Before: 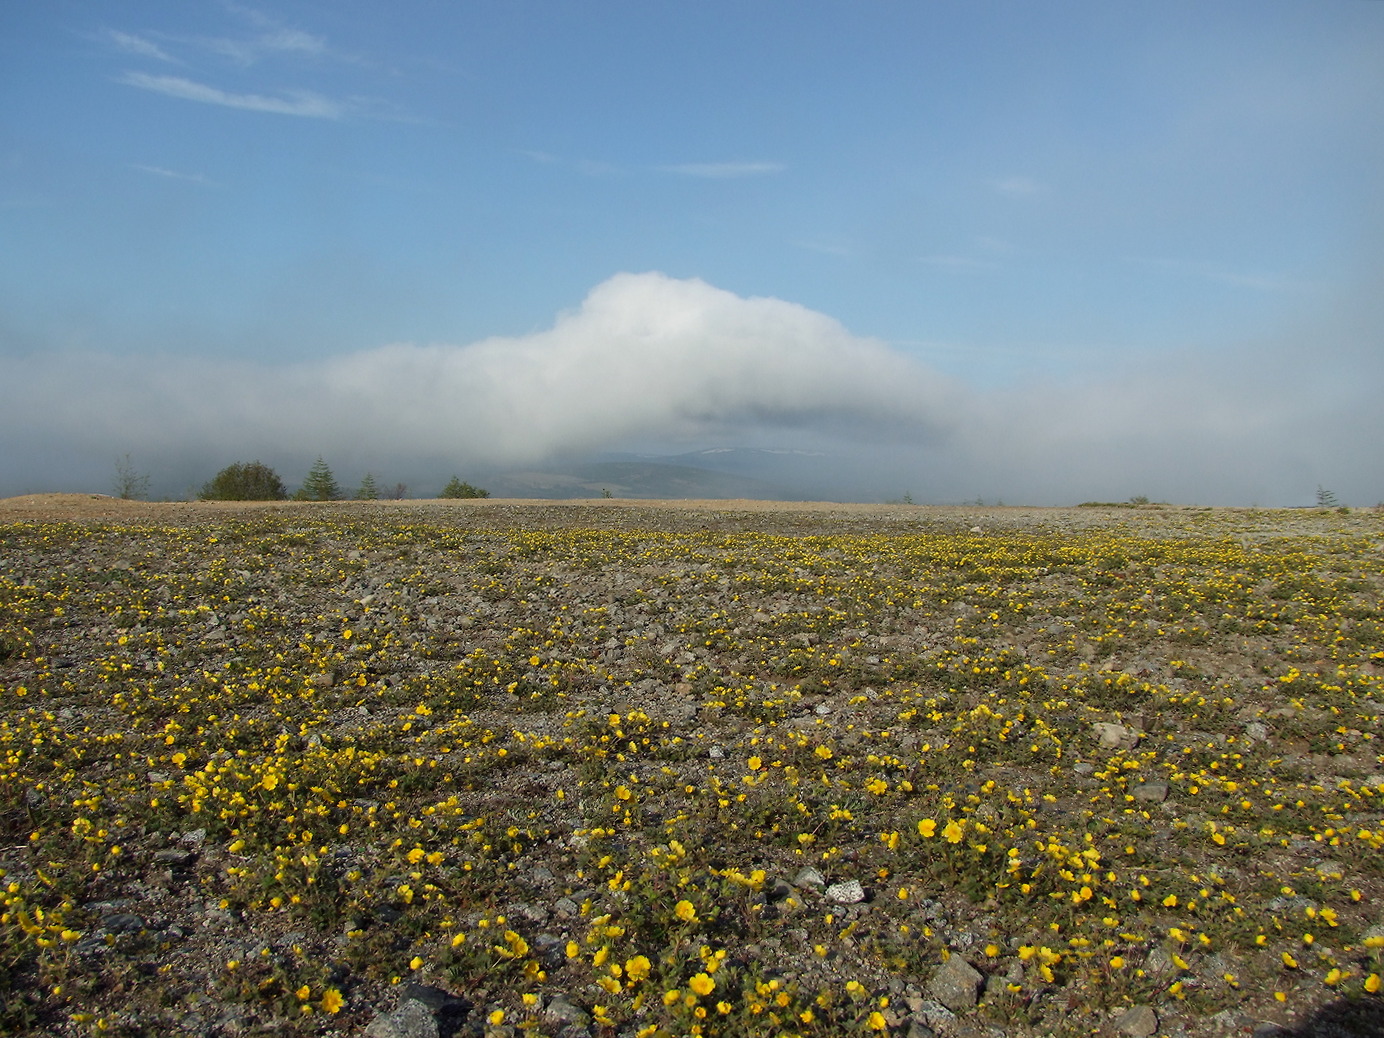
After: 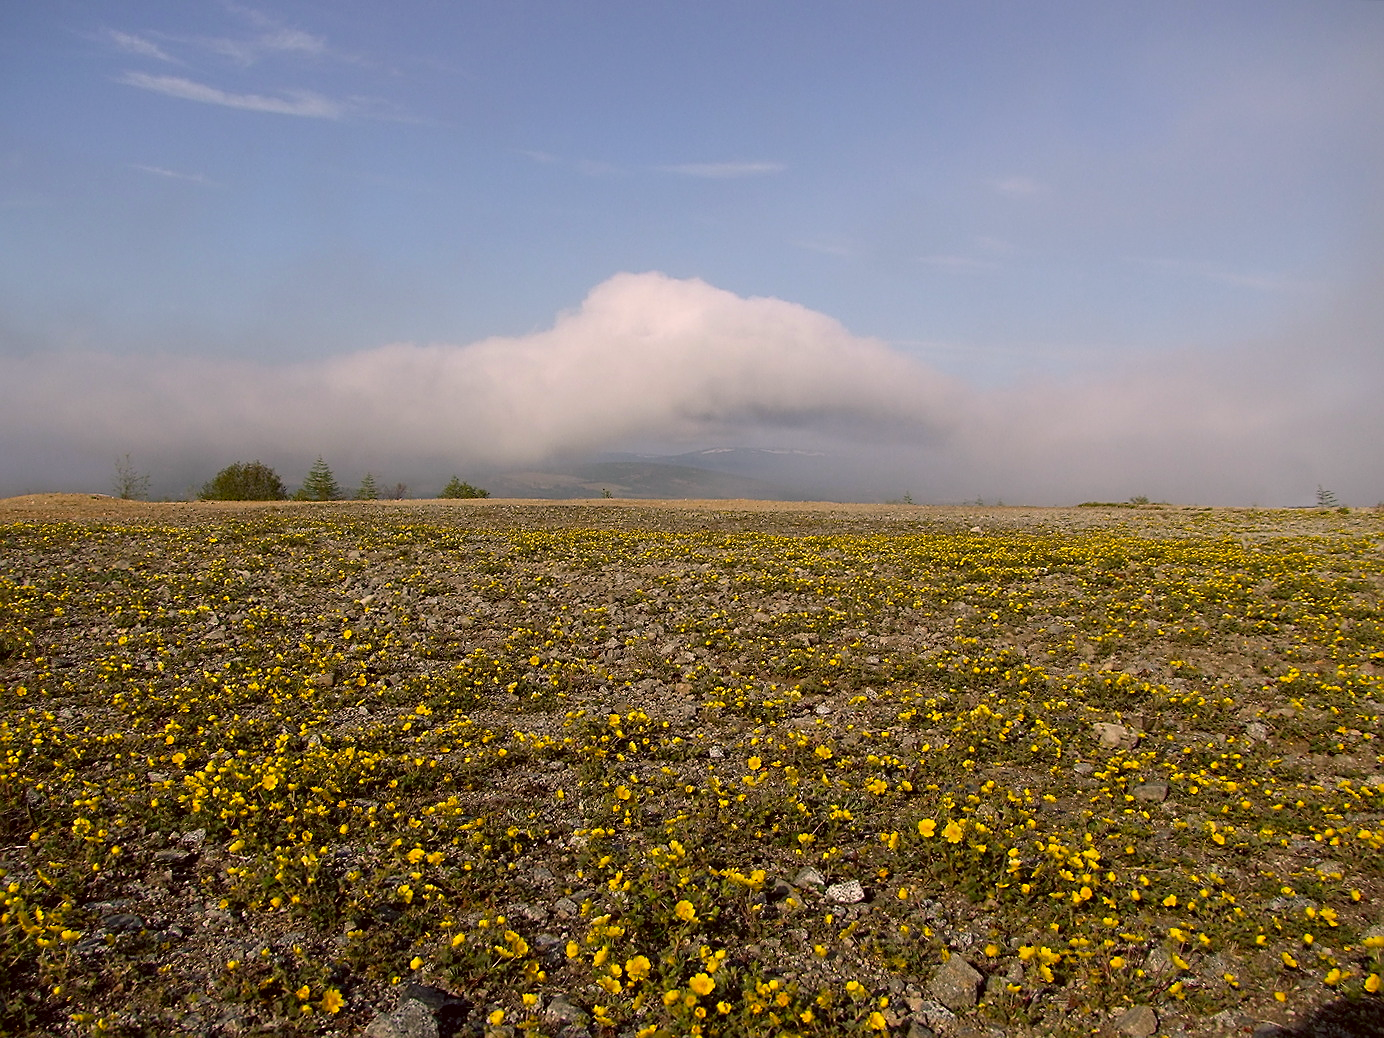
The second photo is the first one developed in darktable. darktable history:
color balance rgb: shadows lift › chroma 2%, shadows lift › hue 217.2°, power › chroma 0.25%, power › hue 60°, highlights gain › chroma 1.5%, highlights gain › hue 309.6°, global offset › luminance -0.5%, perceptual saturation grading › global saturation 15%, global vibrance 20%
color correction: highlights a* 6.27, highlights b* 8.19, shadows a* 5.94, shadows b* 7.23, saturation 0.9
sharpen: on, module defaults
